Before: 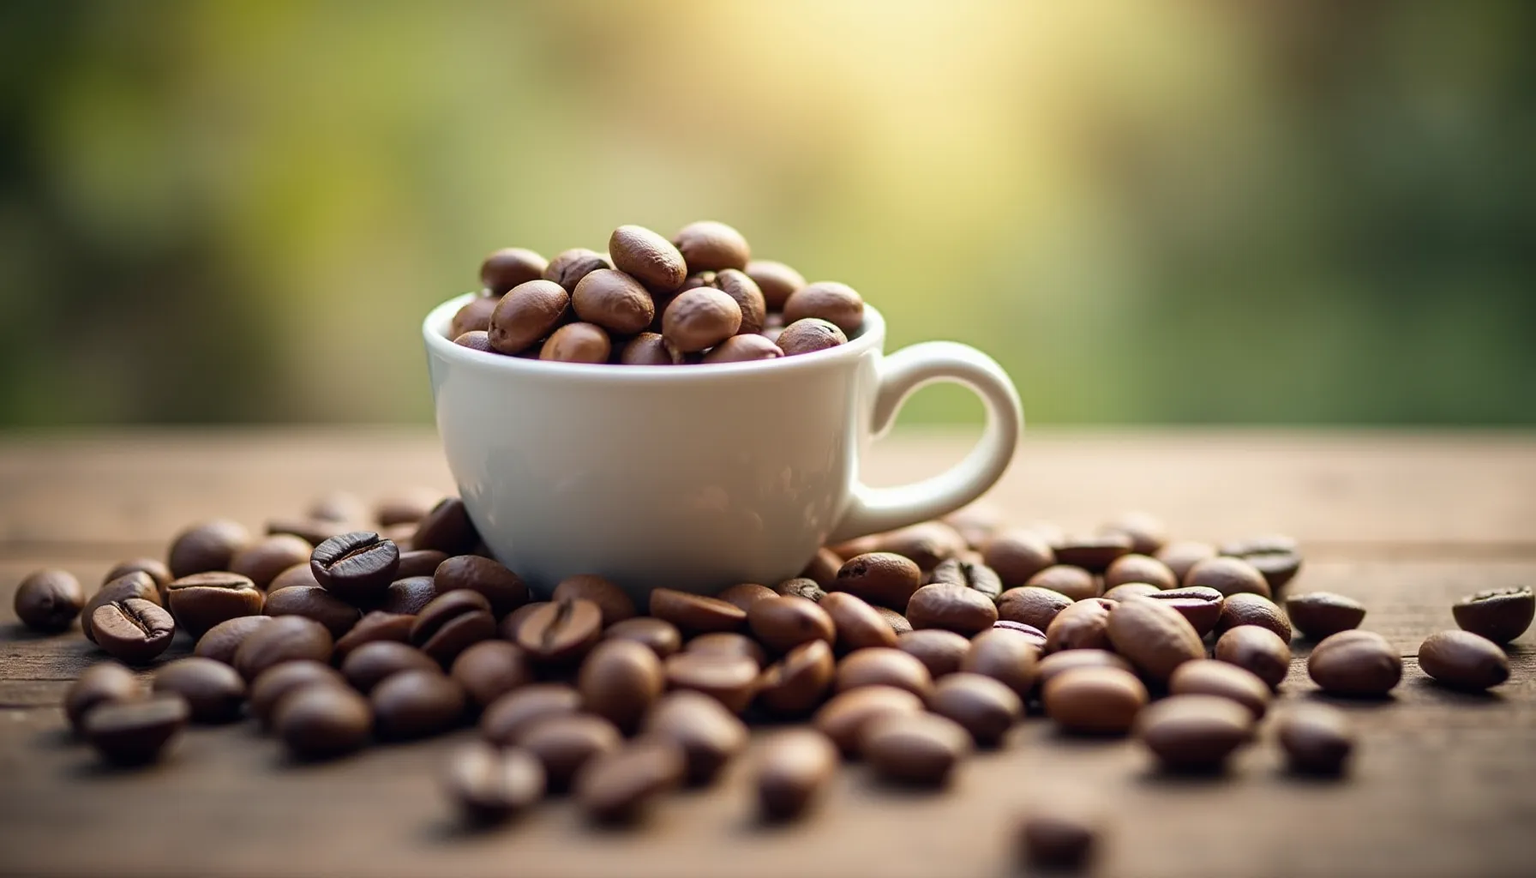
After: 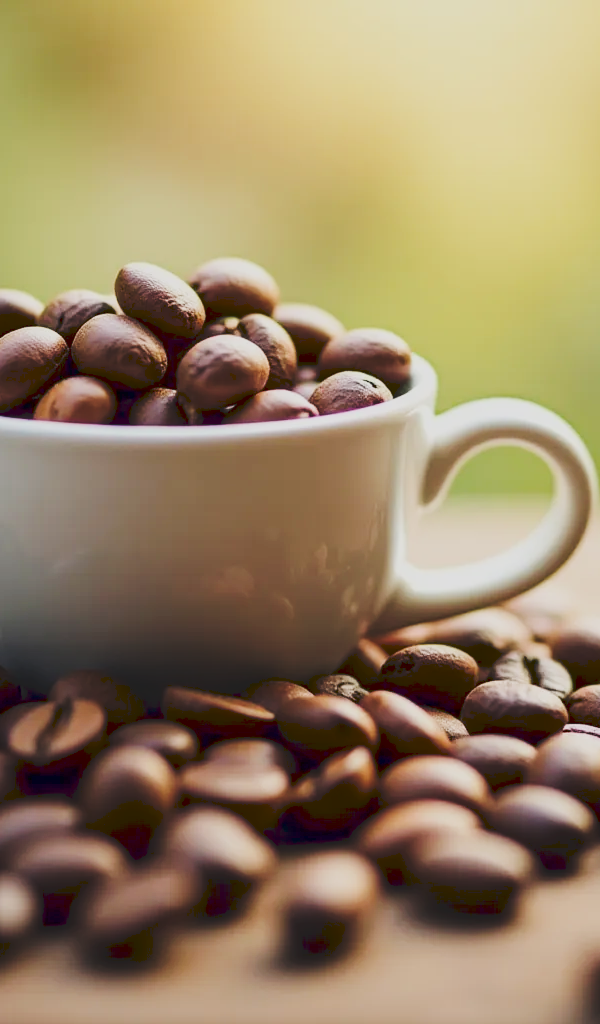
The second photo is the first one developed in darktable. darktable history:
tone curve: curves: ch0 [(0, 0) (0.003, 0.117) (0.011, 0.125) (0.025, 0.133) (0.044, 0.144) (0.069, 0.152) (0.1, 0.167) (0.136, 0.186) (0.177, 0.21) (0.224, 0.244) (0.277, 0.295) (0.335, 0.357) (0.399, 0.445) (0.468, 0.531) (0.543, 0.629) (0.623, 0.716) (0.709, 0.803) (0.801, 0.876) (0.898, 0.939) (1, 1)], preserve colors none
crop: left 33.275%, right 33.228%
exposure: compensate exposure bias true, compensate highlight preservation false
filmic rgb: black relative exposure -7.65 EV, white relative exposure 4.56 EV, hardness 3.61
contrast brightness saturation: contrast 0.068, brightness -0.133, saturation 0.059
